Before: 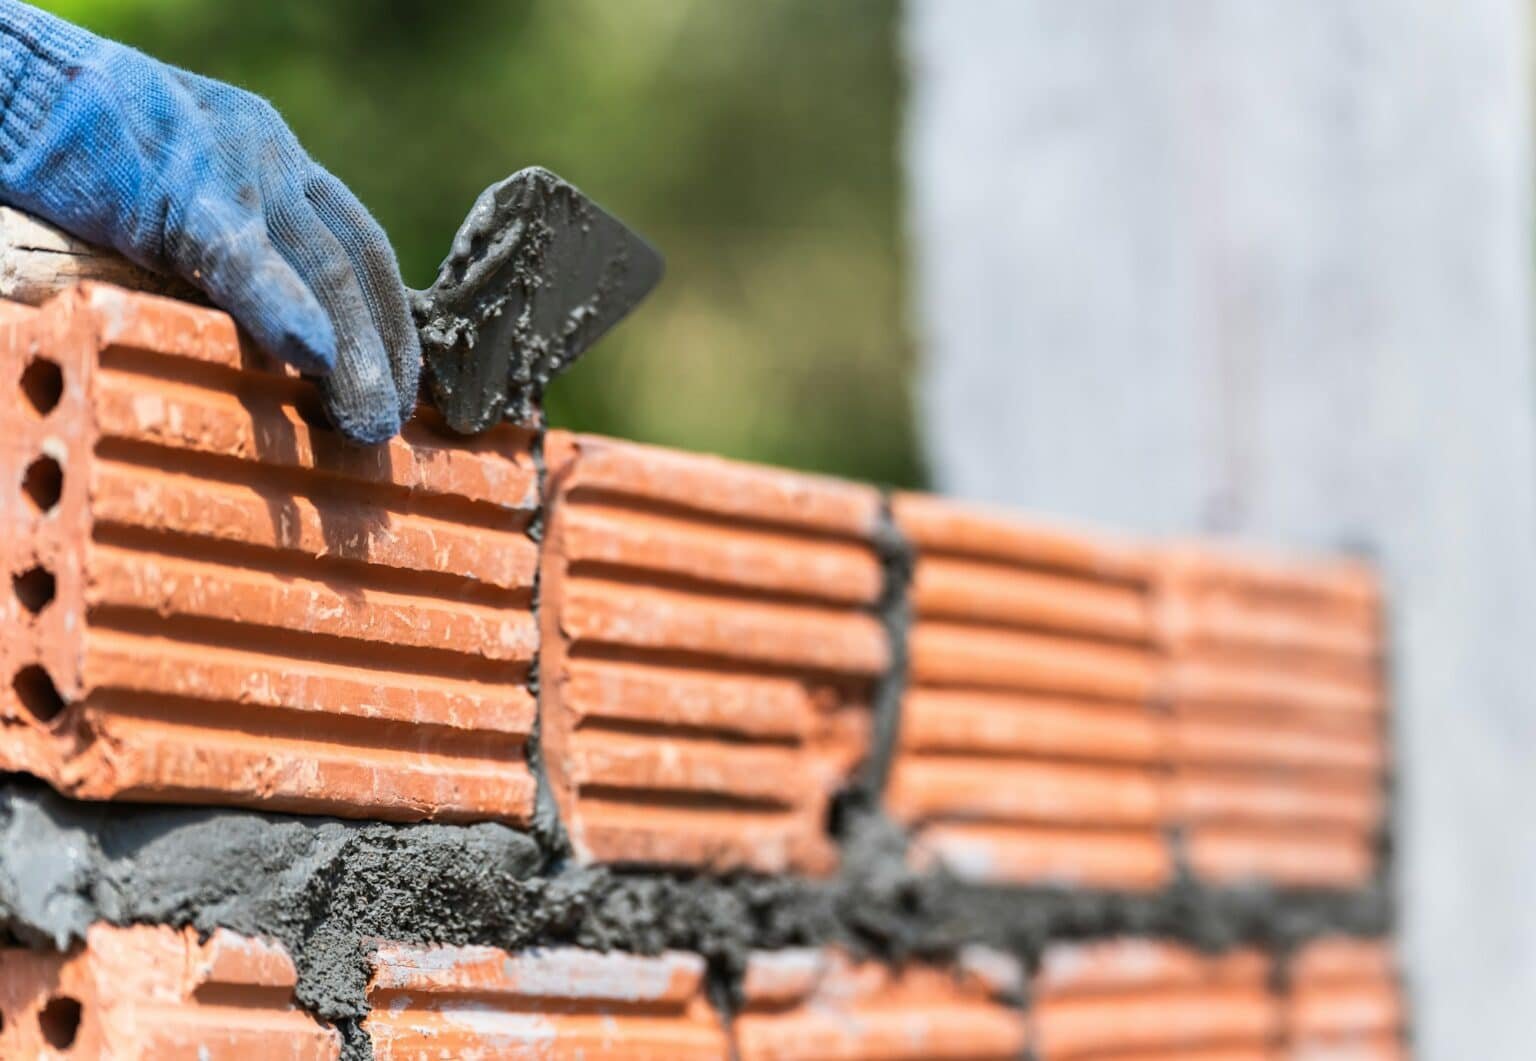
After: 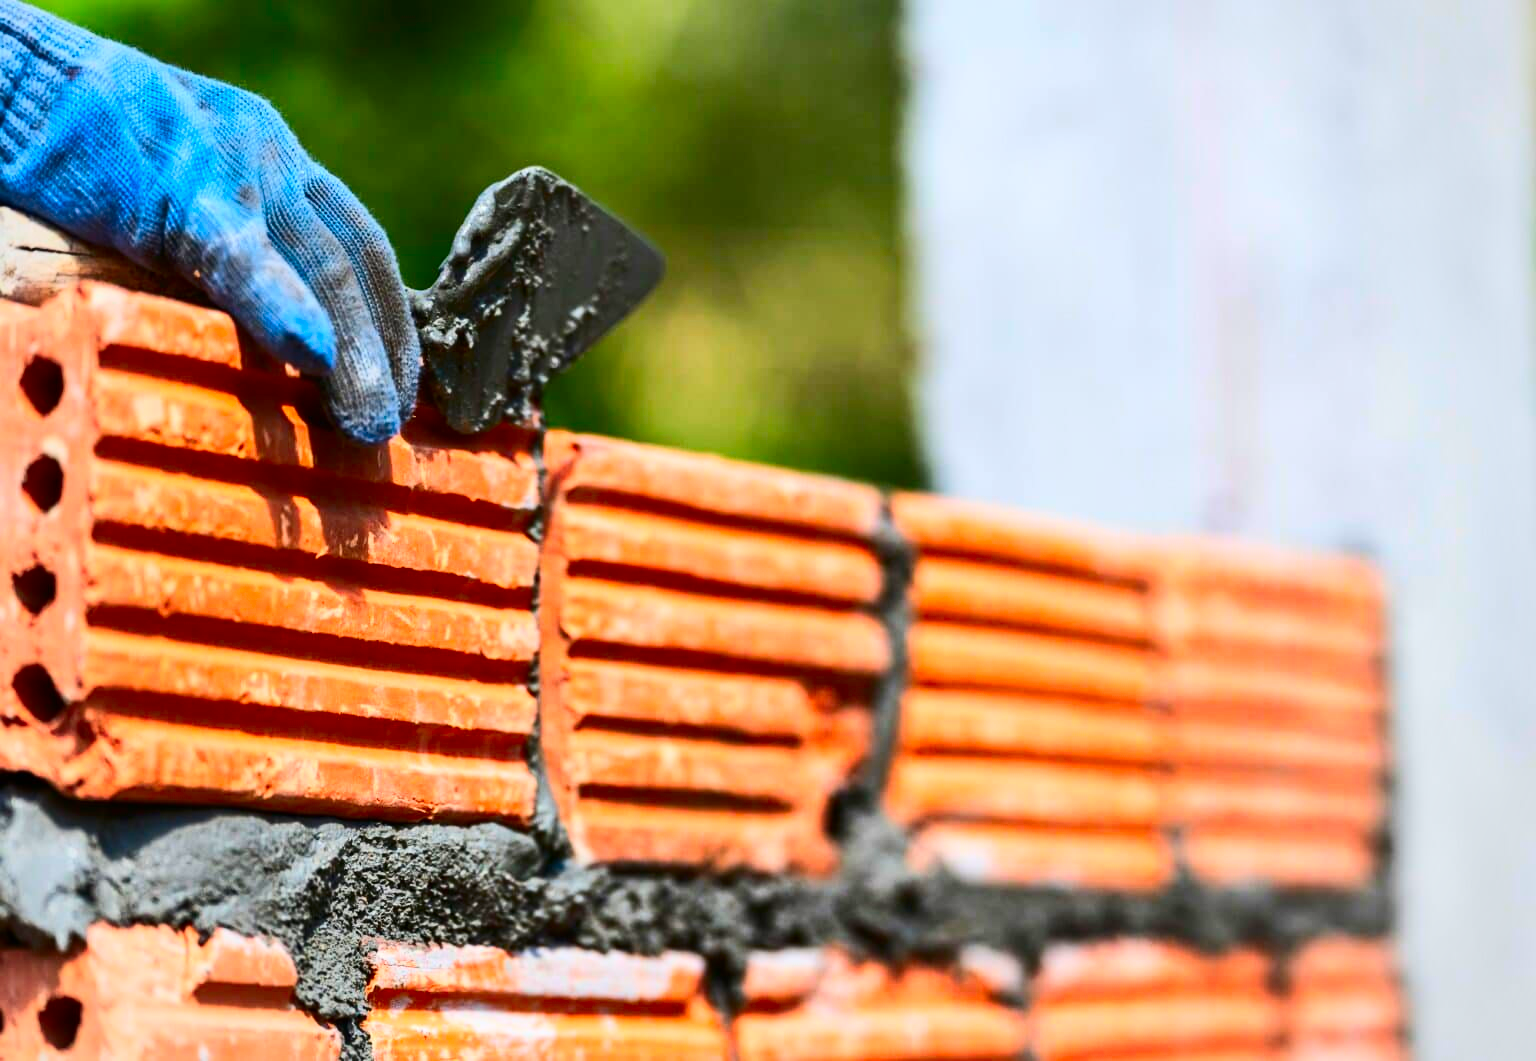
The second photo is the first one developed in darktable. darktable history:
contrast brightness saturation: contrast 0.26, brightness 0.02, saturation 0.87
vignetting: fall-off radius 93.87%
